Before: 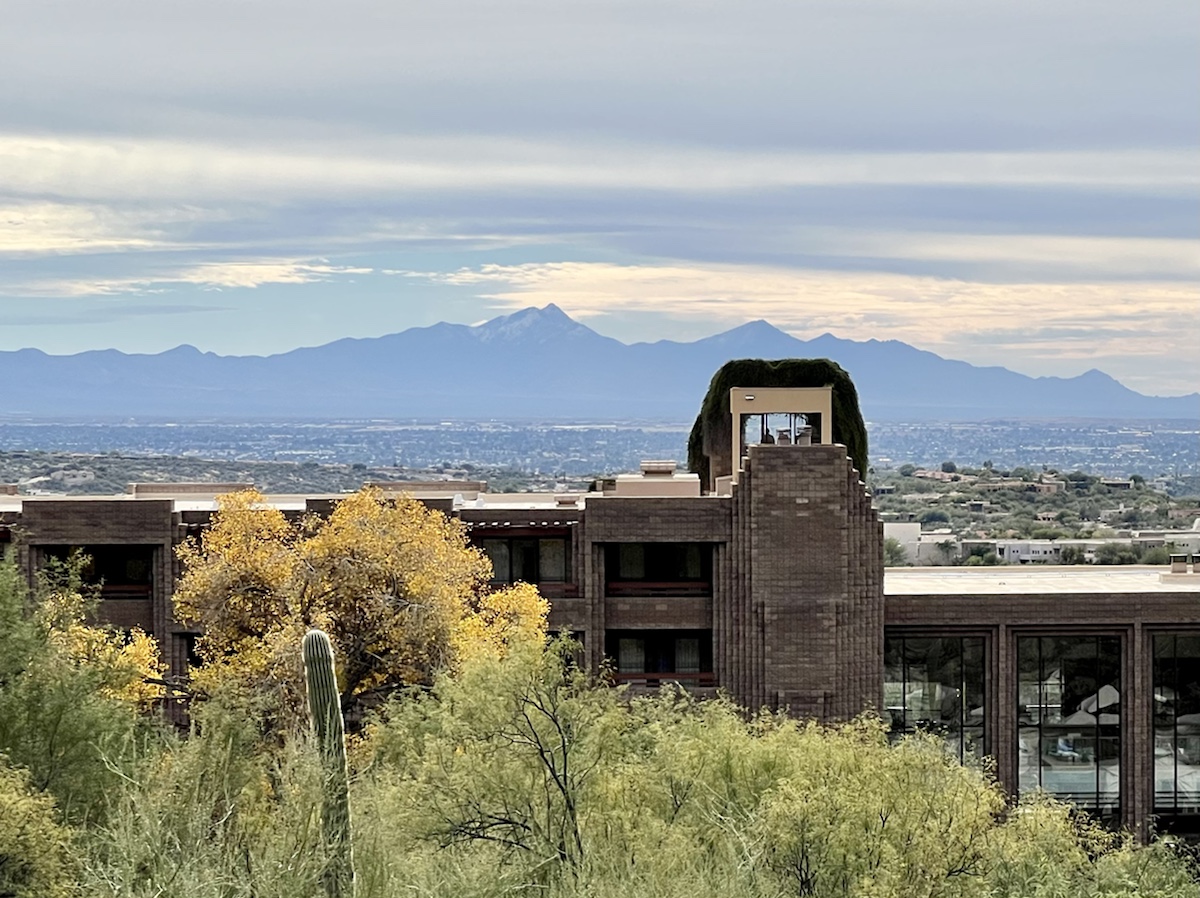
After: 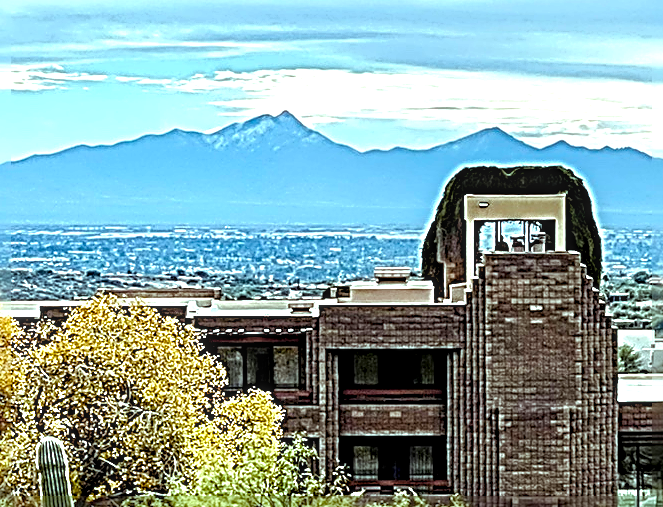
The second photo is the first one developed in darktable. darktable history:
sharpen: radius 4.013, amount 1.994
local contrast: highlights 25%, detail 150%
crop and rotate: left 22.179%, top 21.494%, right 22.537%, bottom 22.04%
color balance rgb: highlights gain › chroma 4.114%, highlights gain › hue 203.14°, perceptual saturation grading › global saturation 0.73%, perceptual saturation grading › highlights -17.159%, perceptual saturation grading › mid-tones 33.666%, perceptual saturation grading › shadows 50.339%, perceptual brilliance grading › global brilliance 17.674%, global vibrance 6.039%
